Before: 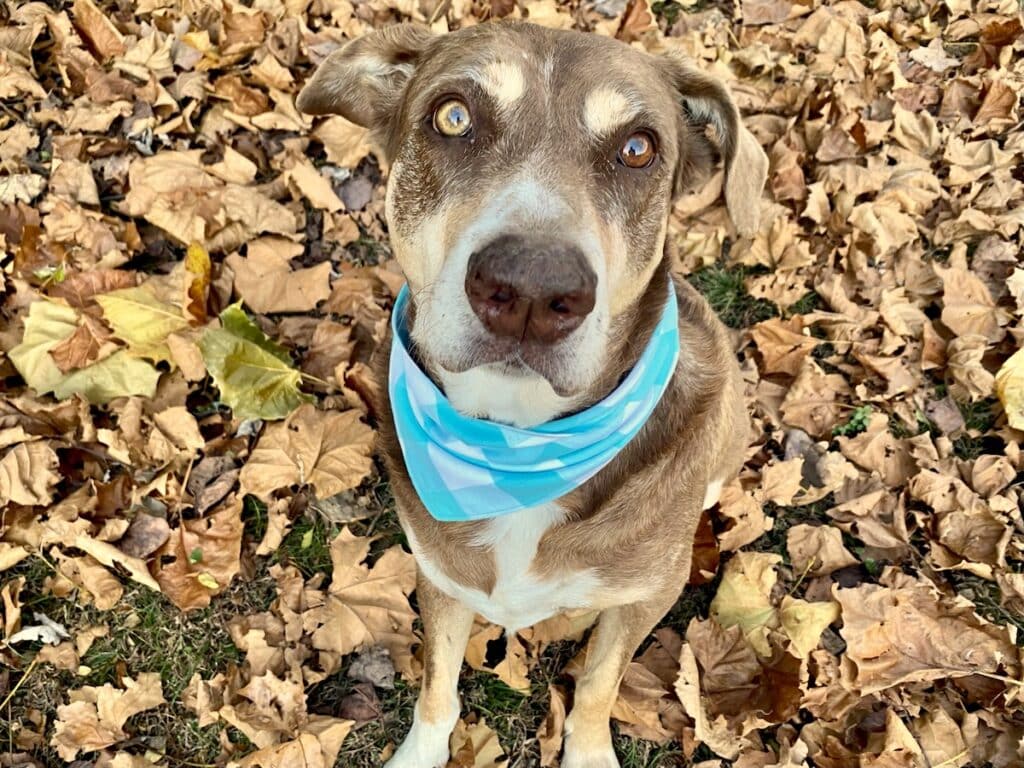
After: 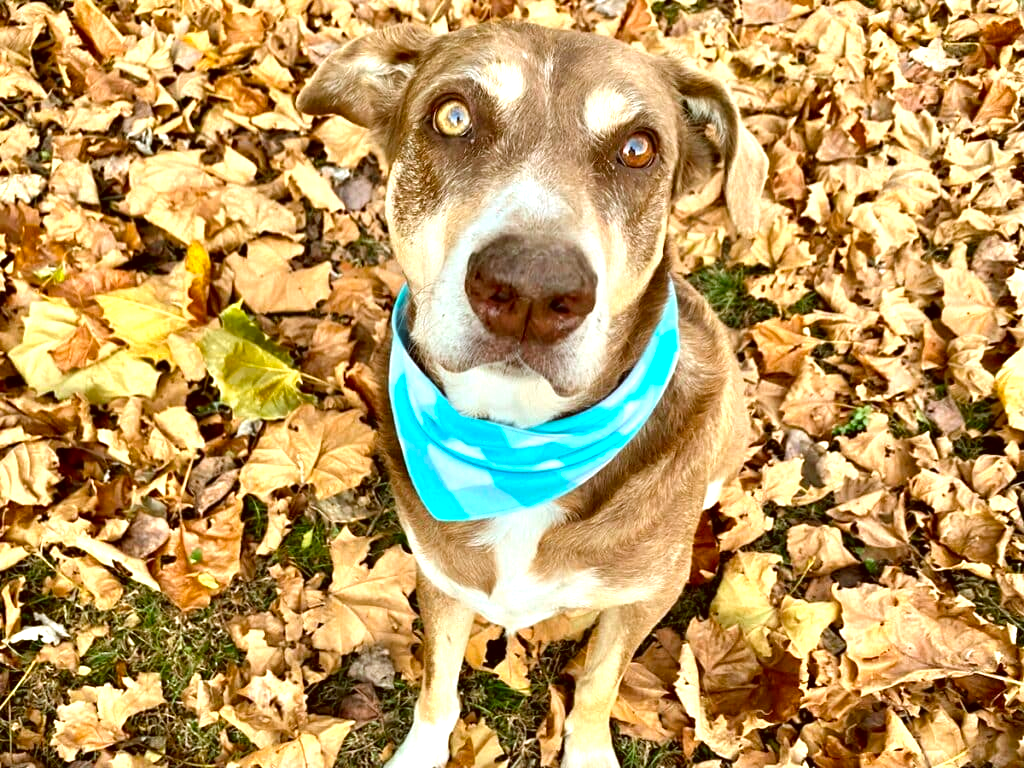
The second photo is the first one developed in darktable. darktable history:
exposure: exposure 0.2 EV, compensate highlight preservation false
color correction: highlights a* -0.445, highlights b* 0.17, shadows a* 4.73, shadows b* 20.76
color balance rgb: perceptual saturation grading › global saturation 0.222%, perceptual brilliance grading › global brilliance 12.622%, global vibrance 14.721%
